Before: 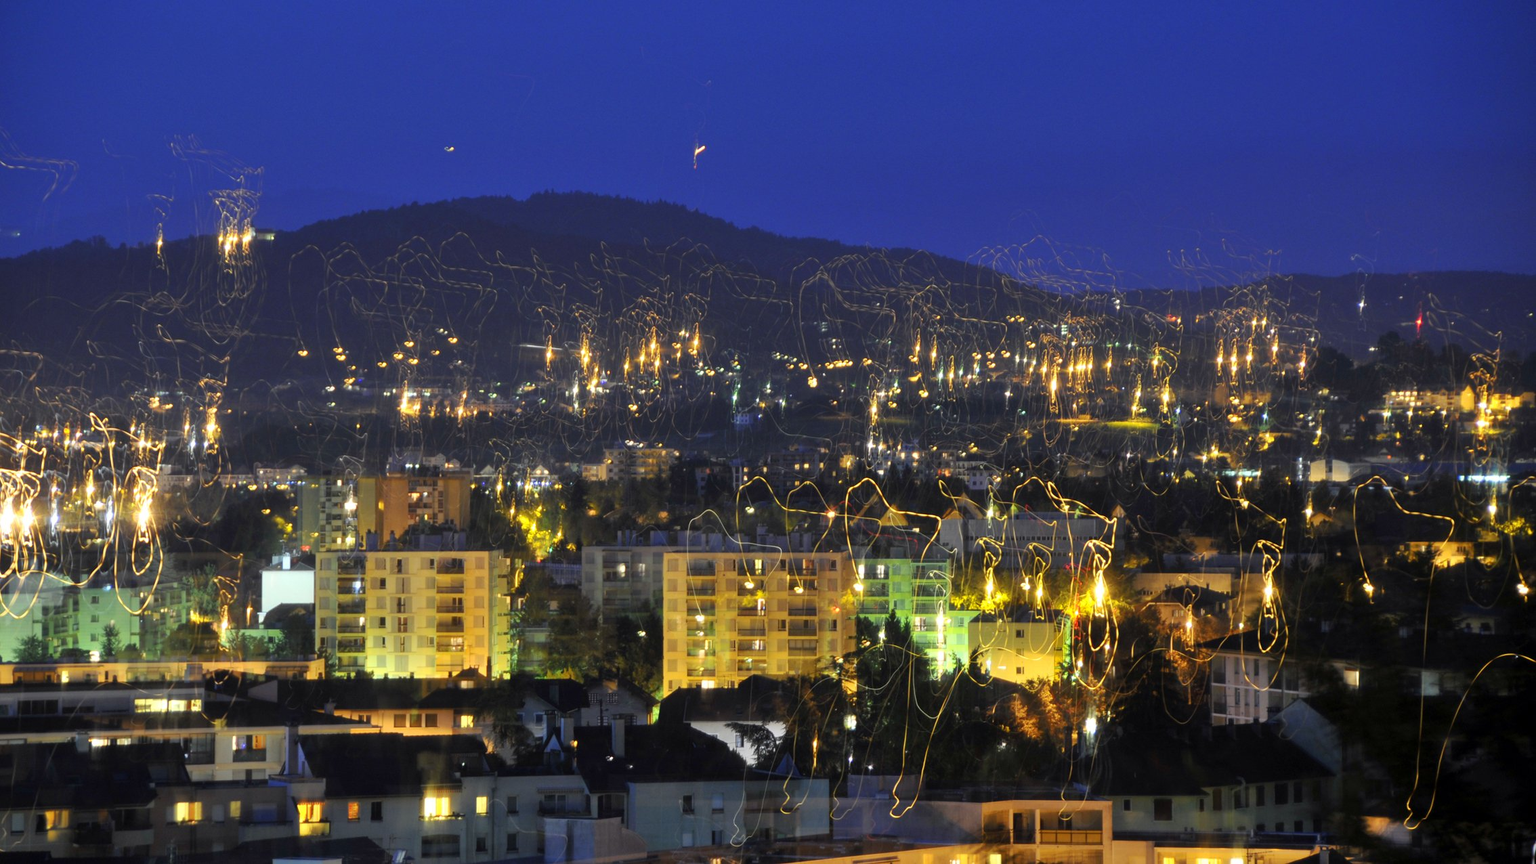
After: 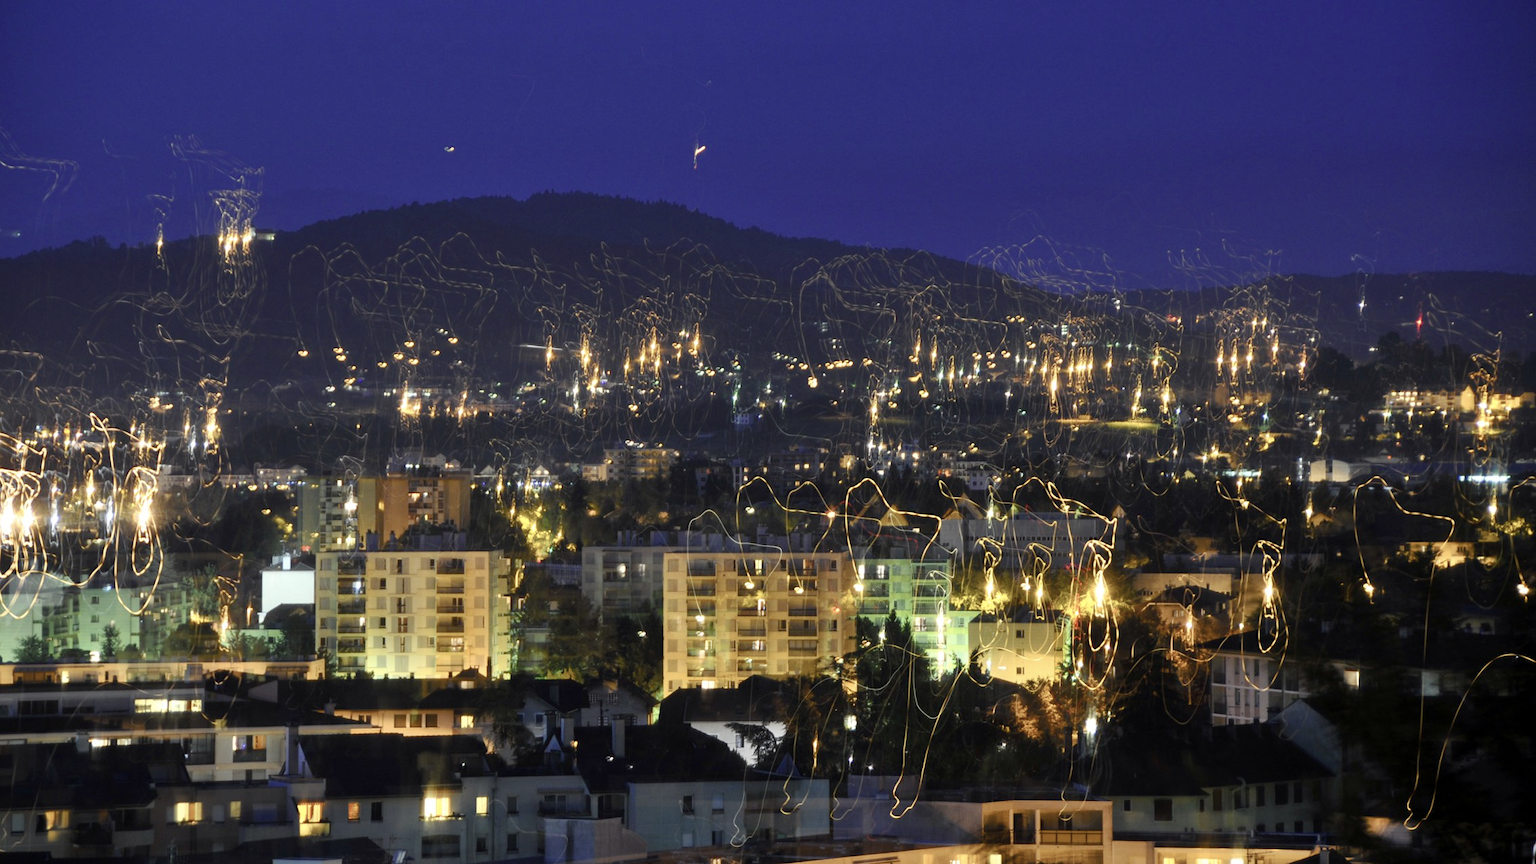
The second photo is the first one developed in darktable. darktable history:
exposure: compensate highlight preservation false
contrast brightness saturation: contrast 0.1, saturation -0.36
color balance rgb: perceptual saturation grading › global saturation 20%, perceptual saturation grading › highlights -25%, perceptual saturation grading › shadows 25%
